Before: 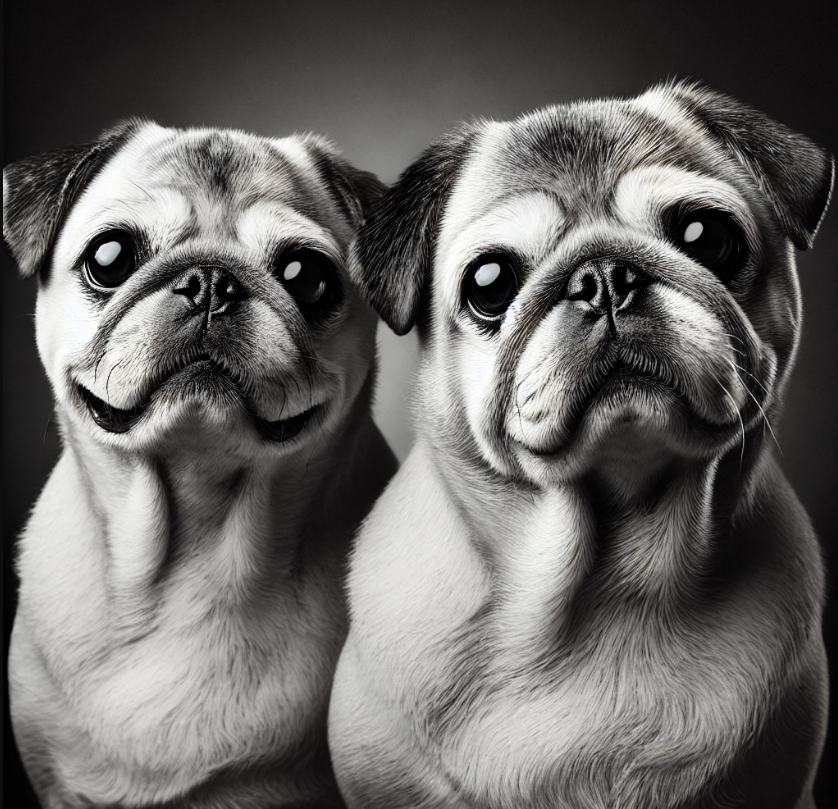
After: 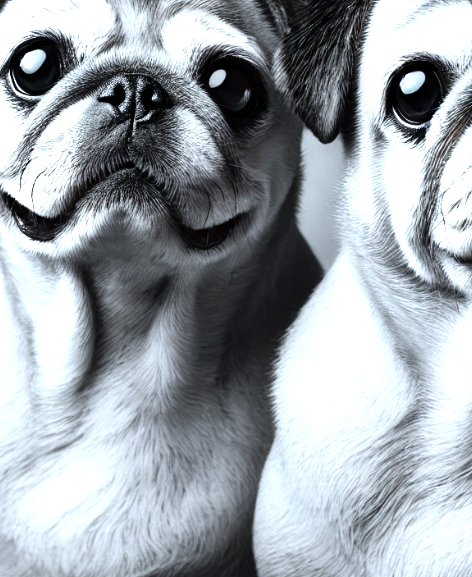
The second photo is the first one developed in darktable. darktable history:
exposure: exposure 0.722 EV, compensate highlight preservation false
crop: left 8.966%, top 23.852%, right 34.699%, bottom 4.703%
color calibration: illuminant custom, x 0.368, y 0.373, temperature 4330.32 K
